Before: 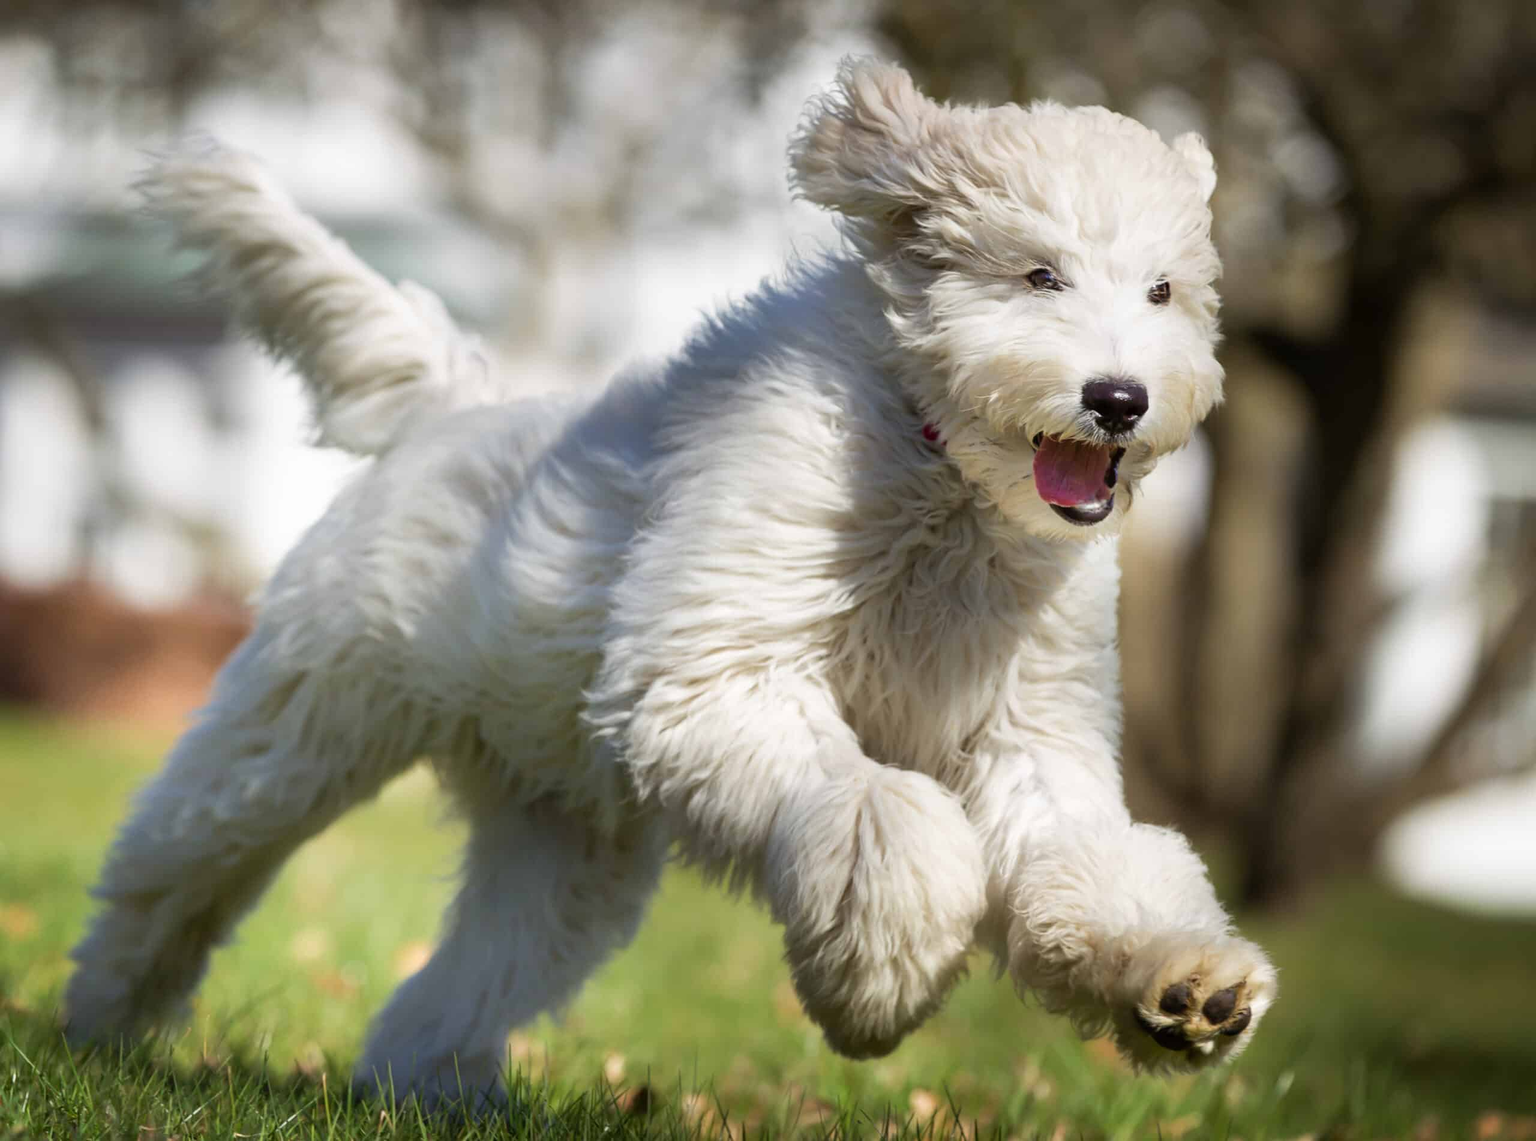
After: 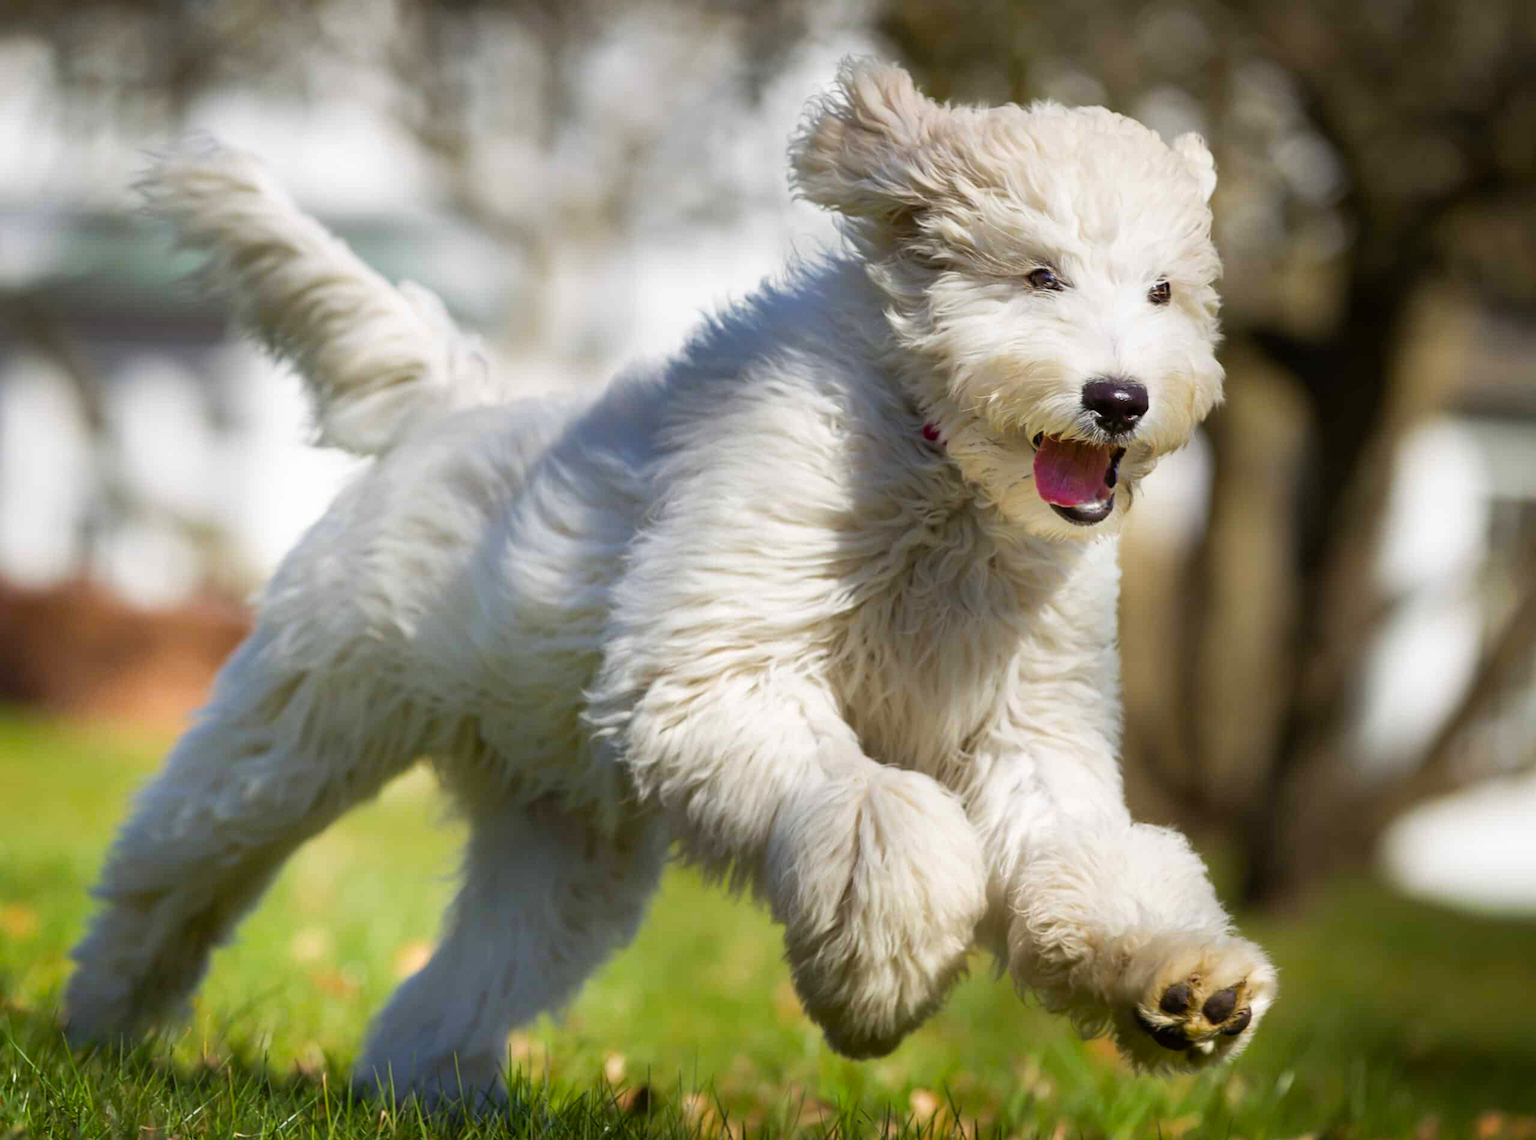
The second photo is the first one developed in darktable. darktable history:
color balance rgb: perceptual saturation grading › global saturation 25.695%
